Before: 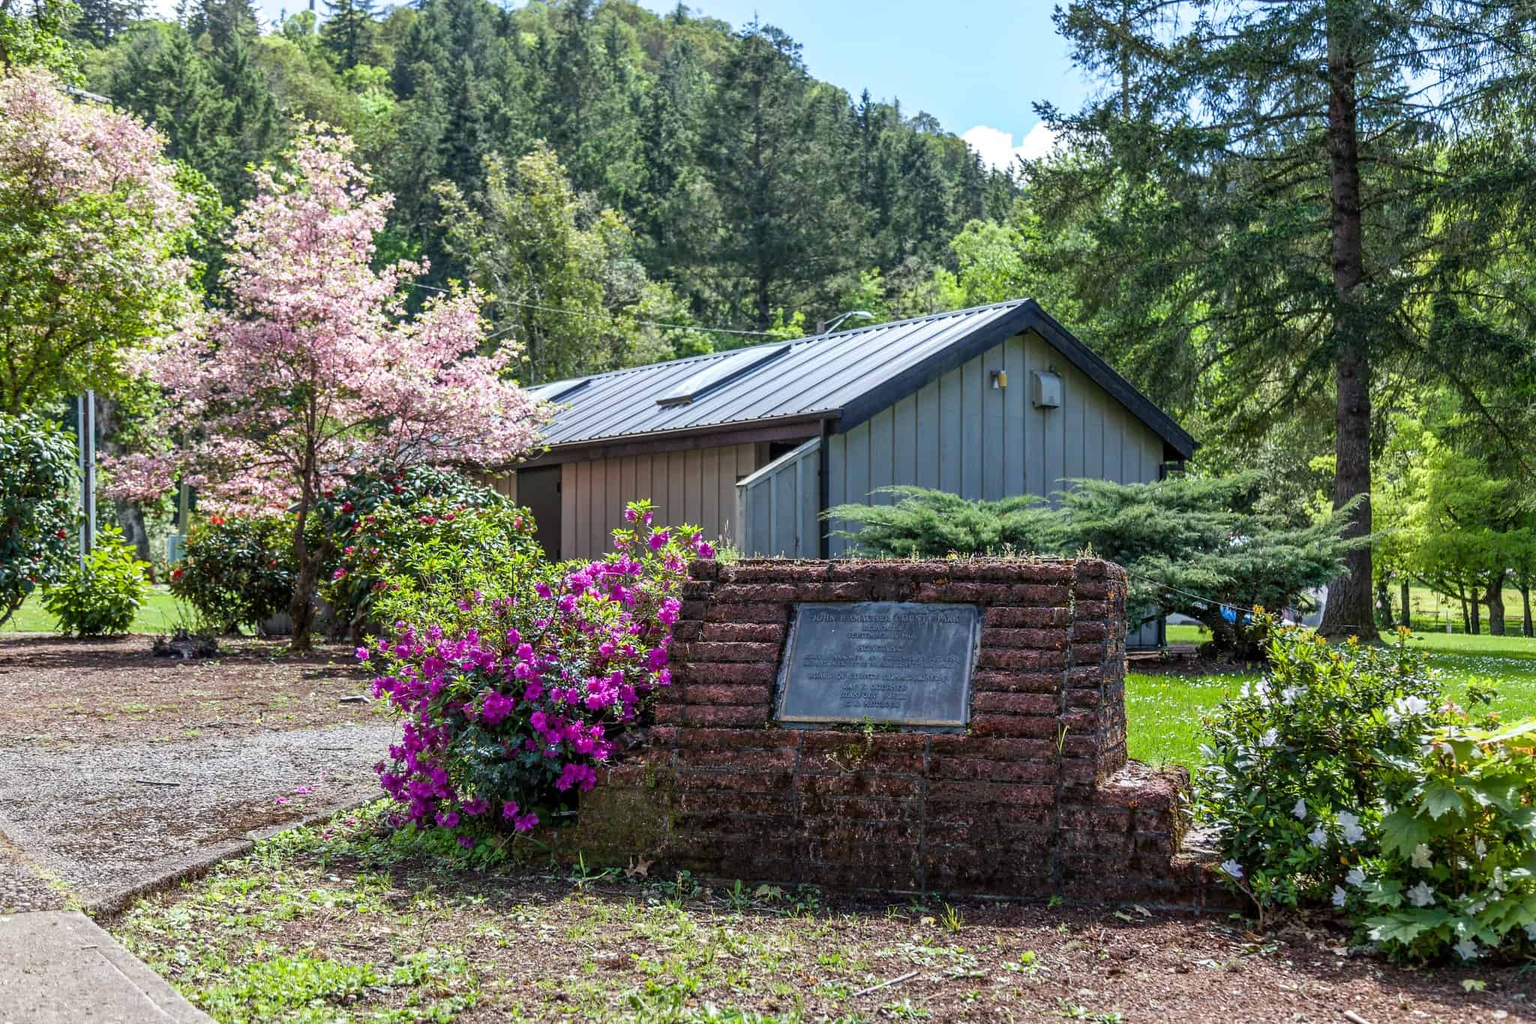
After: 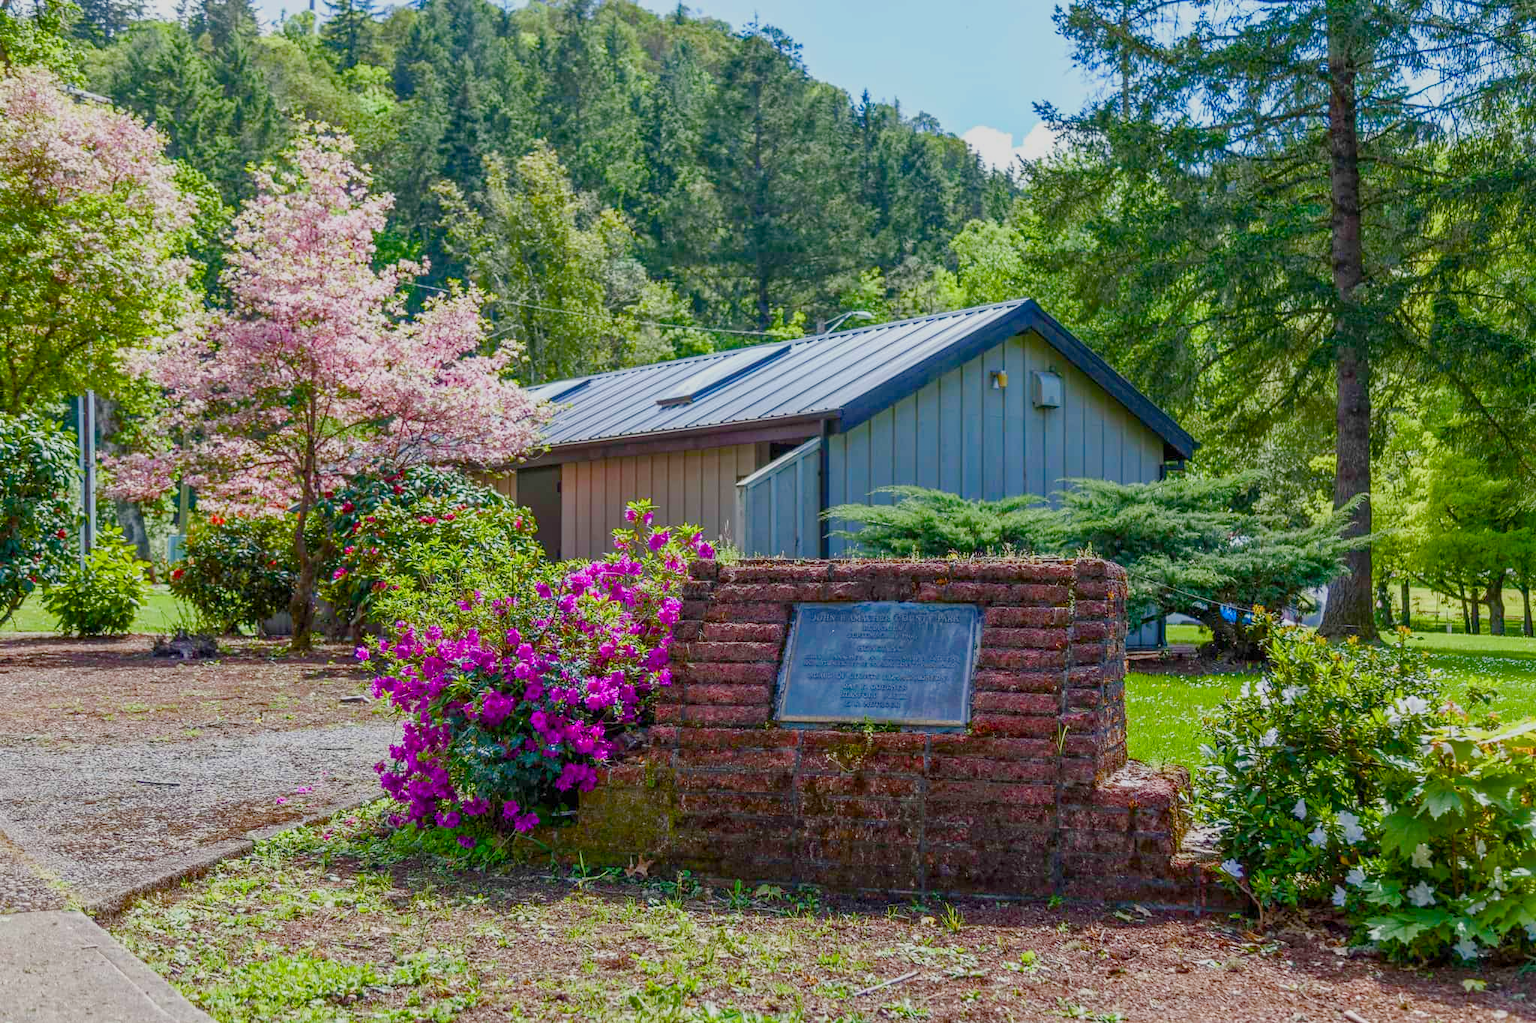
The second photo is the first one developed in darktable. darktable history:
color balance rgb: linear chroma grading › shadows 19.39%, linear chroma grading › highlights 3.364%, linear chroma grading › mid-tones 9.896%, perceptual saturation grading › global saturation 19.827%, perceptual saturation grading › highlights -24.911%, perceptual saturation grading › shadows 49.397%, contrast -20.435%
